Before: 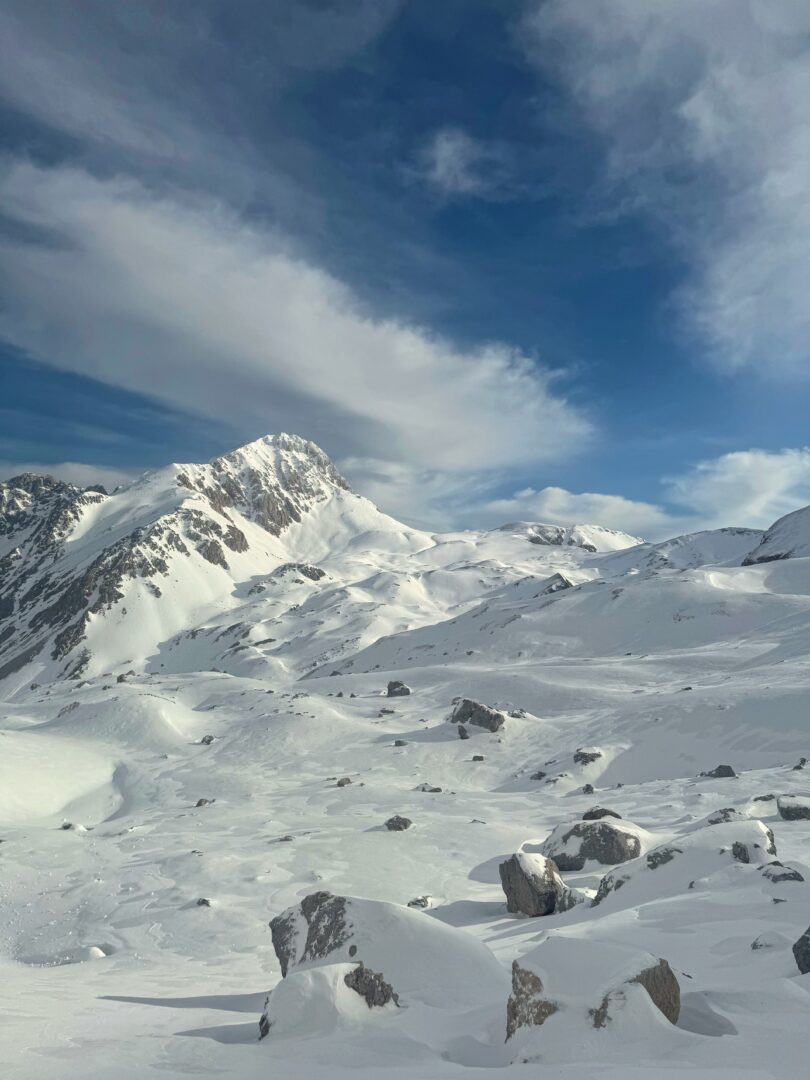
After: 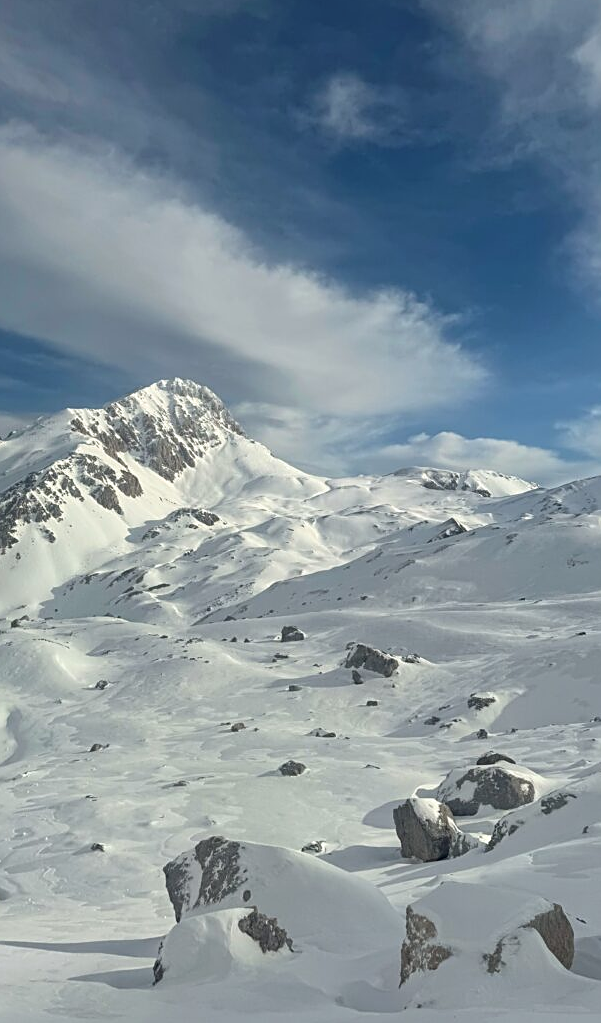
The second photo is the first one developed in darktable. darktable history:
white balance: emerald 1
crop and rotate: left 13.15%, top 5.251%, right 12.609%
contrast brightness saturation: saturation -0.04
sharpen: on, module defaults
